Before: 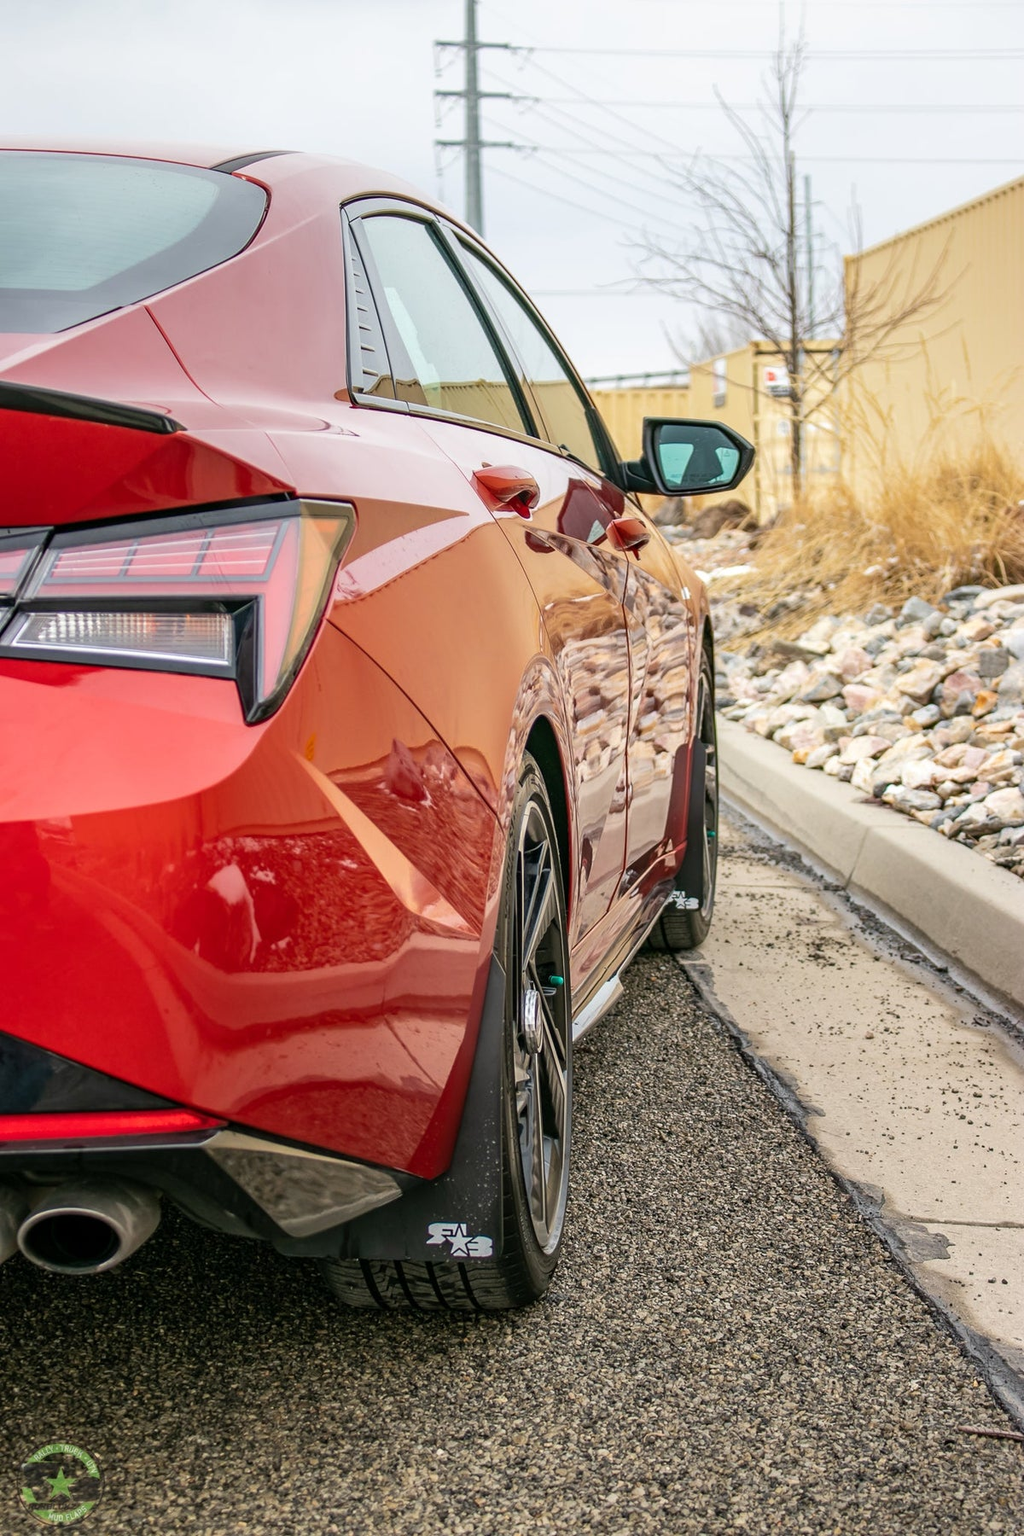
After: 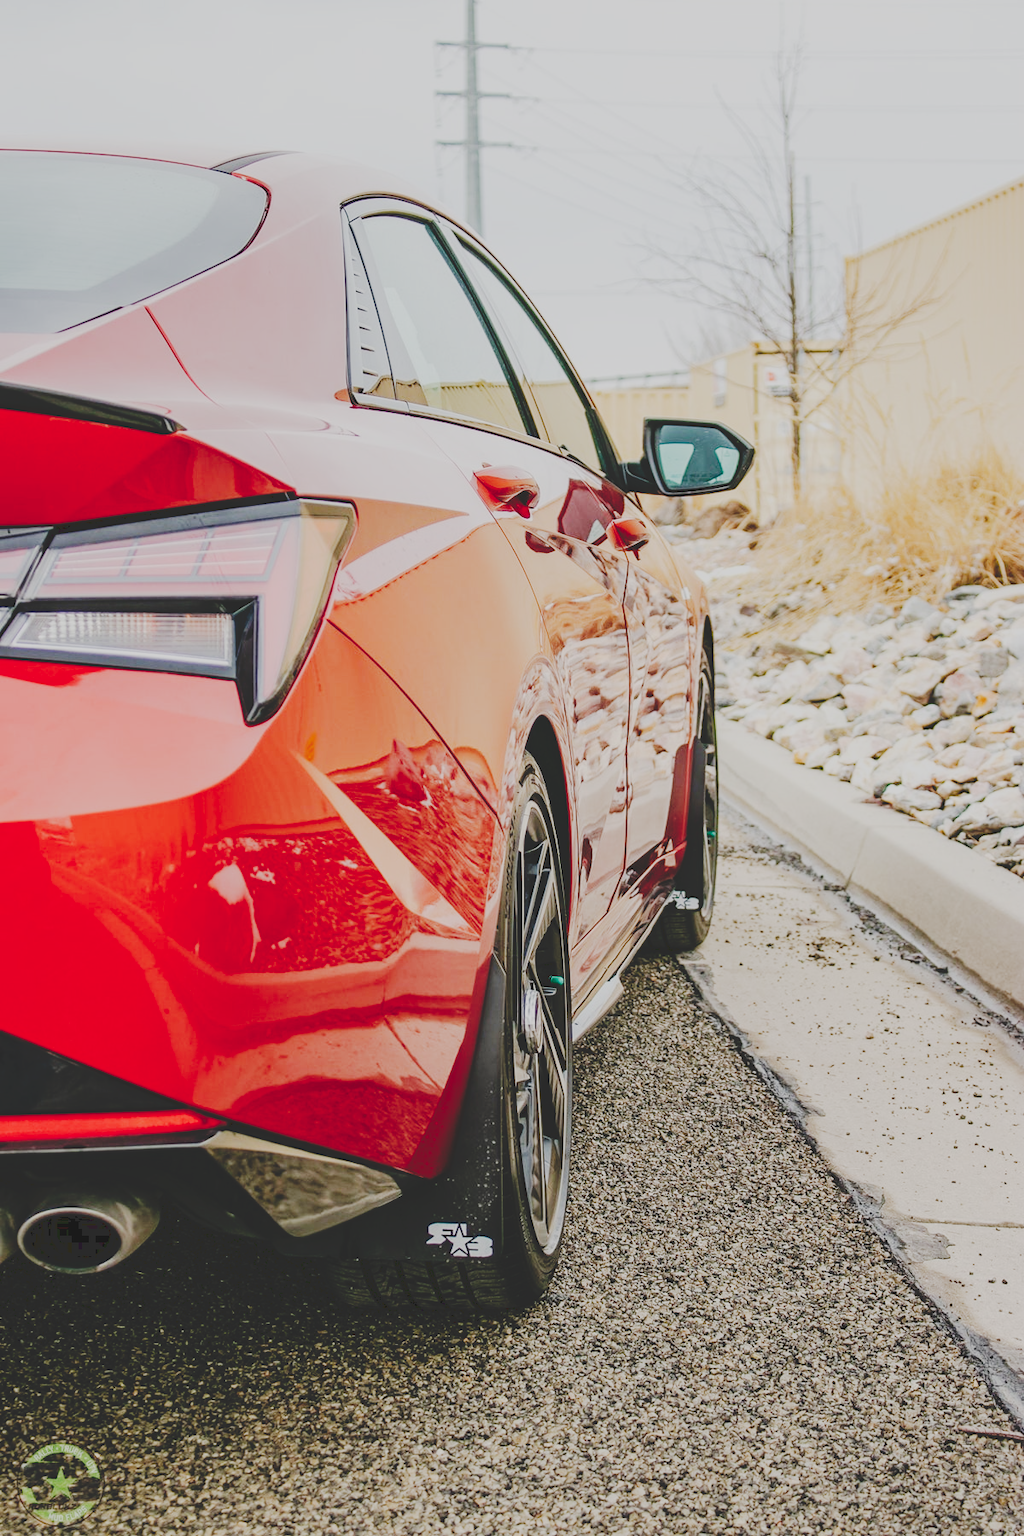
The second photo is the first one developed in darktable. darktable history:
tone curve: curves: ch0 [(0, 0) (0.003, 0.169) (0.011, 0.169) (0.025, 0.169) (0.044, 0.173) (0.069, 0.178) (0.1, 0.183) (0.136, 0.185) (0.177, 0.197) (0.224, 0.227) (0.277, 0.292) (0.335, 0.391) (0.399, 0.491) (0.468, 0.592) (0.543, 0.672) (0.623, 0.734) (0.709, 0.785) (0.801, 0.844) (0.898, 0.893) (1, 1)], preserve colors none
sigmoid: contrast 1.05, skew -0.15
